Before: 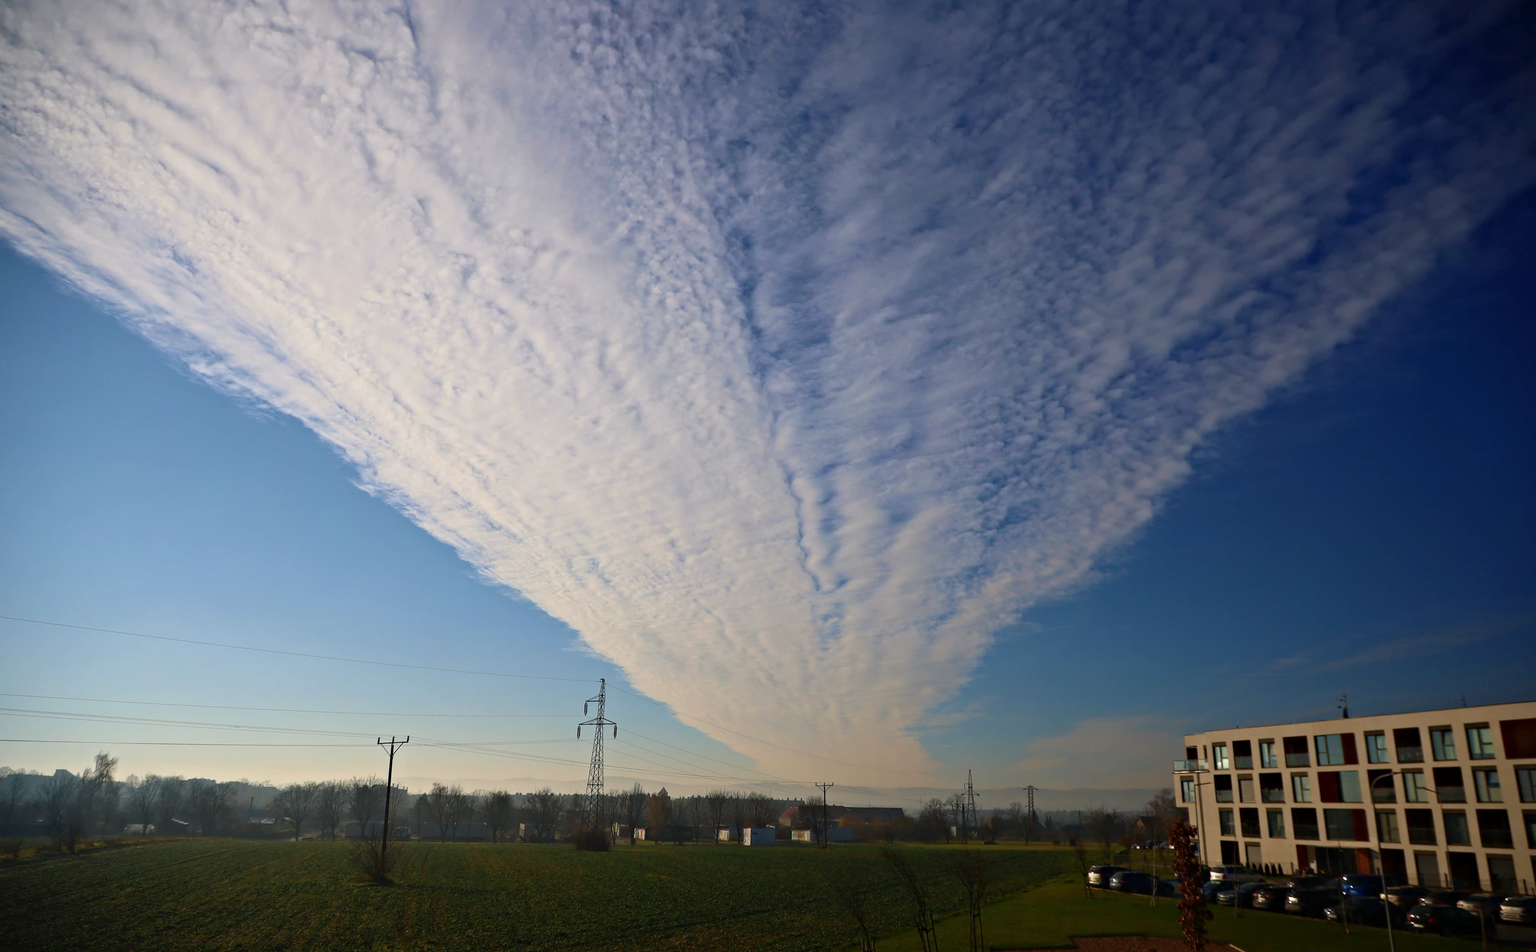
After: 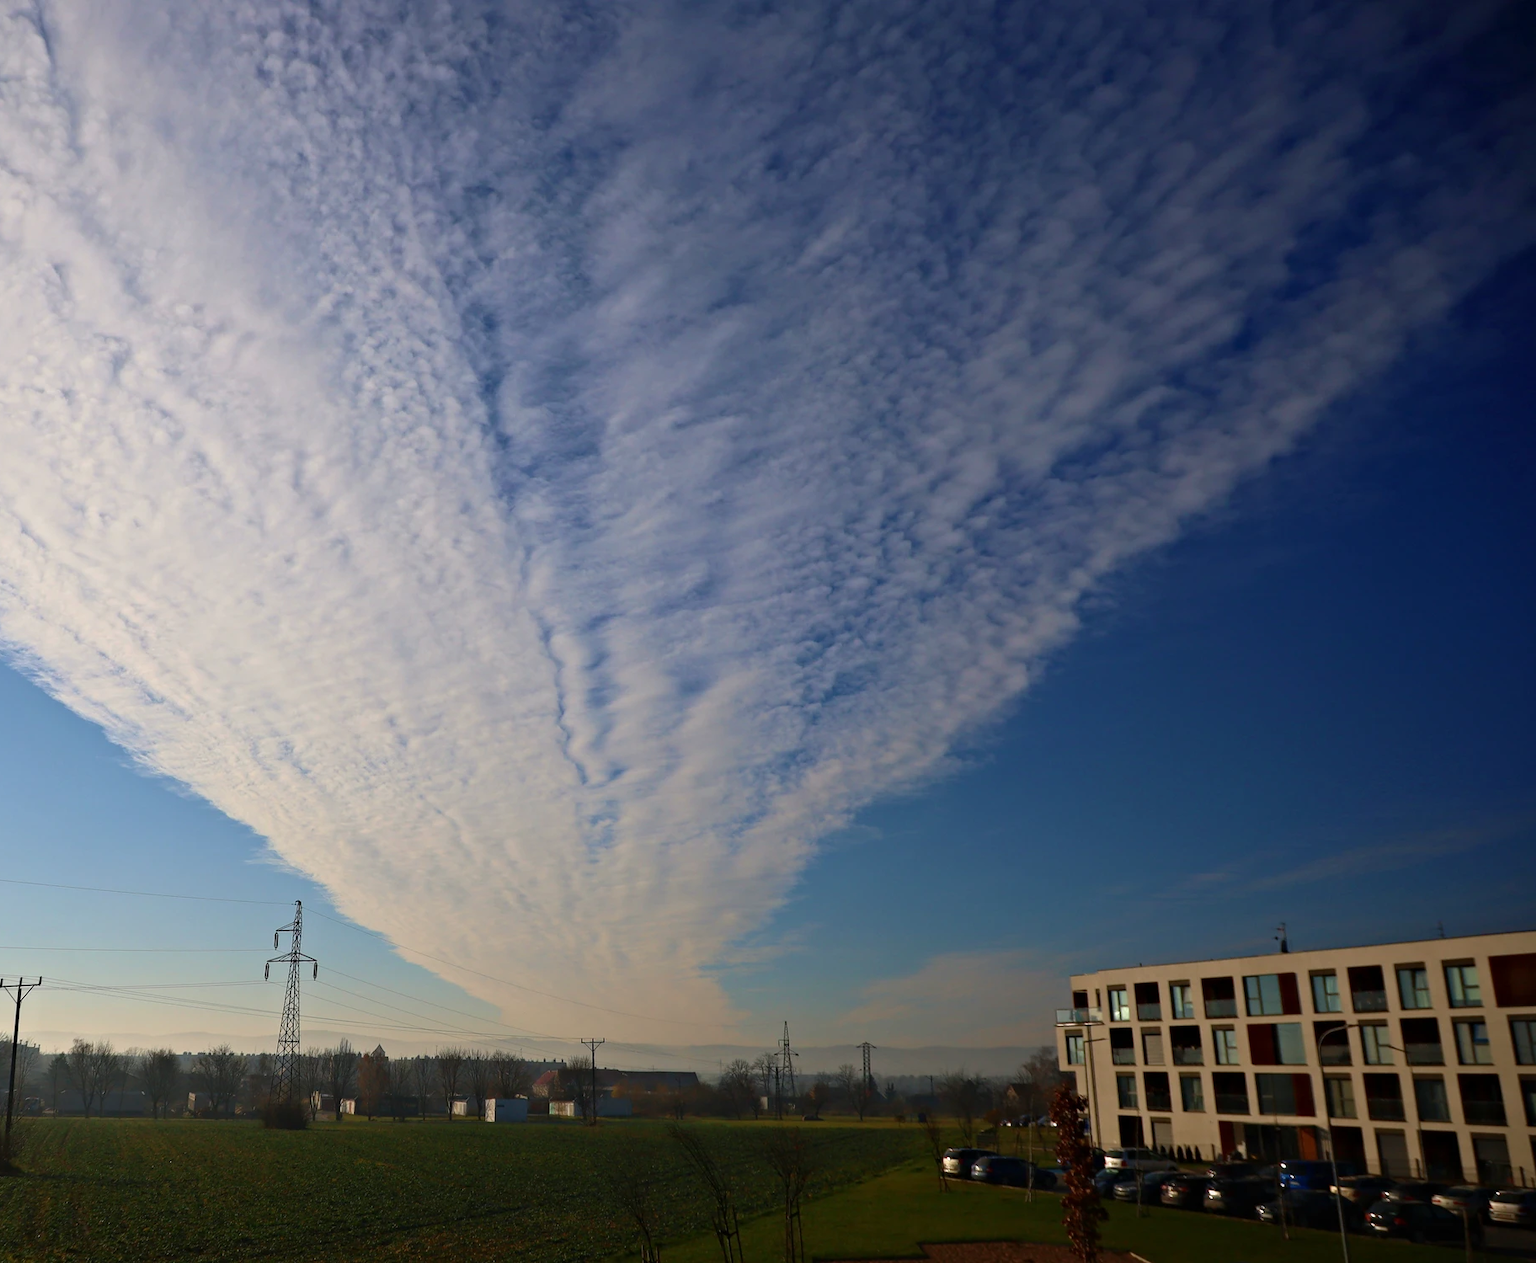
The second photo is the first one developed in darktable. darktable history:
rotate and perspective: crop left 0, crop top 0
crop and rotate: left 24.6%
